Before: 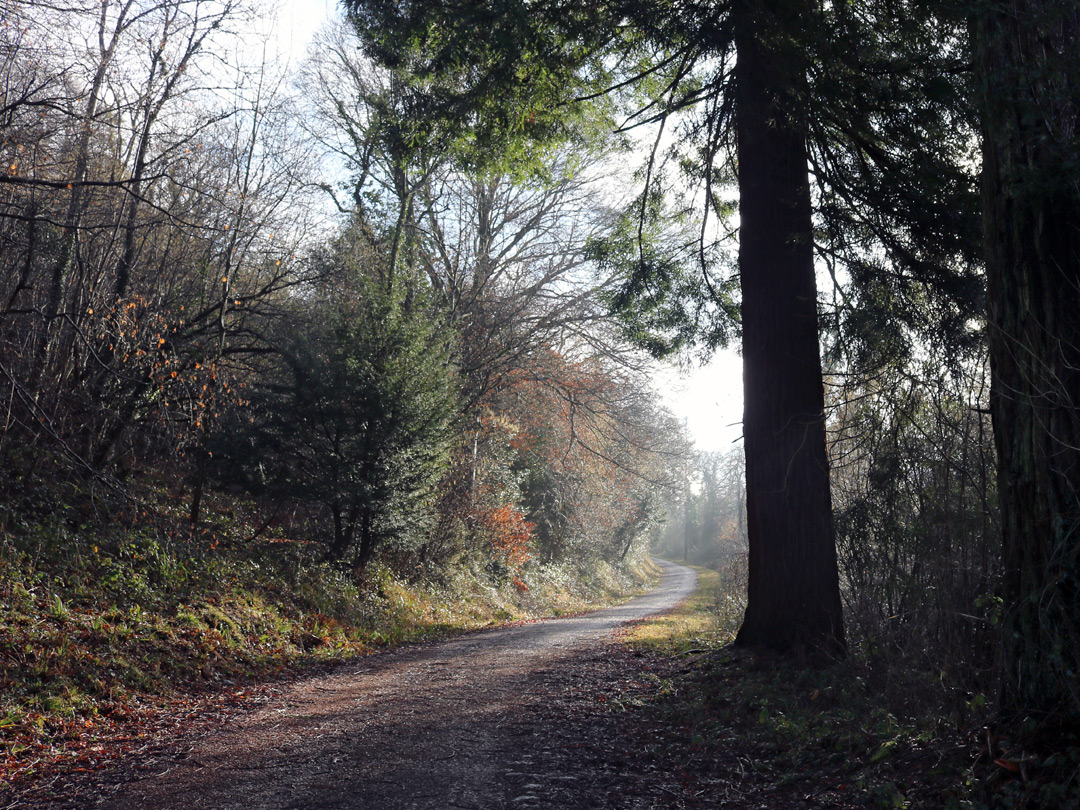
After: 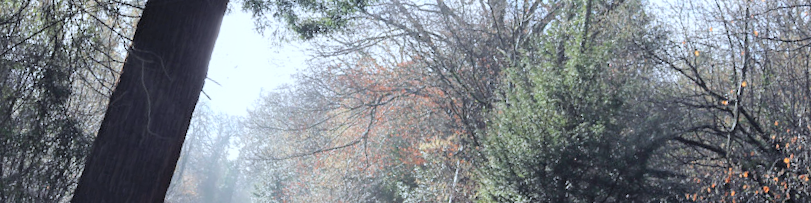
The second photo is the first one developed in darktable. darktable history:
local contrast: highlights 100%, shadows 100%, detail 120%, midtone range 0.2
crop and rotate: angle 16.12°, top 30.835%, bottom 35.653%
color calibration: x 0.37, y 0.382, temperature 4313.32 K
global tonemap: drago (0.7, 100)
